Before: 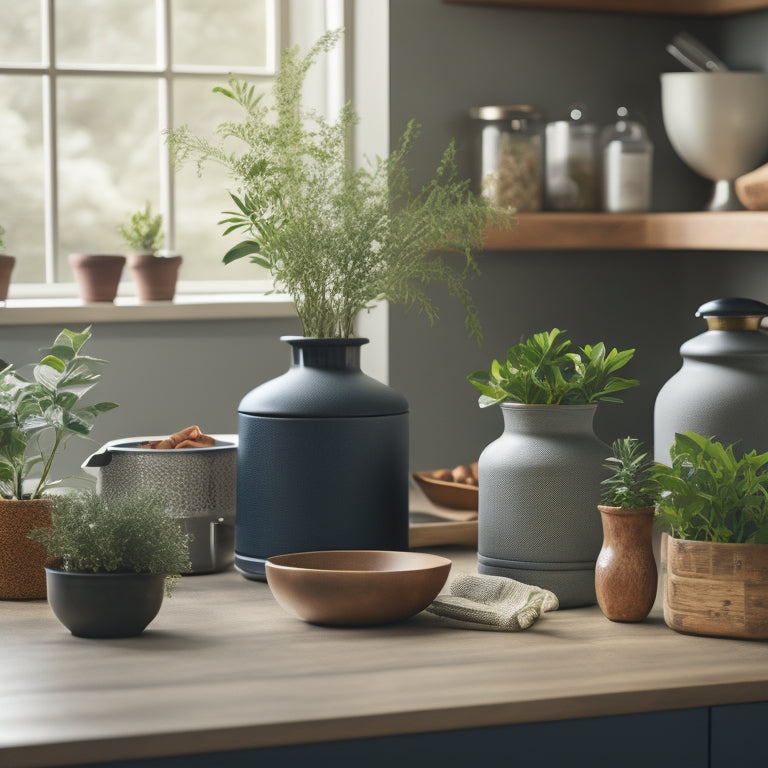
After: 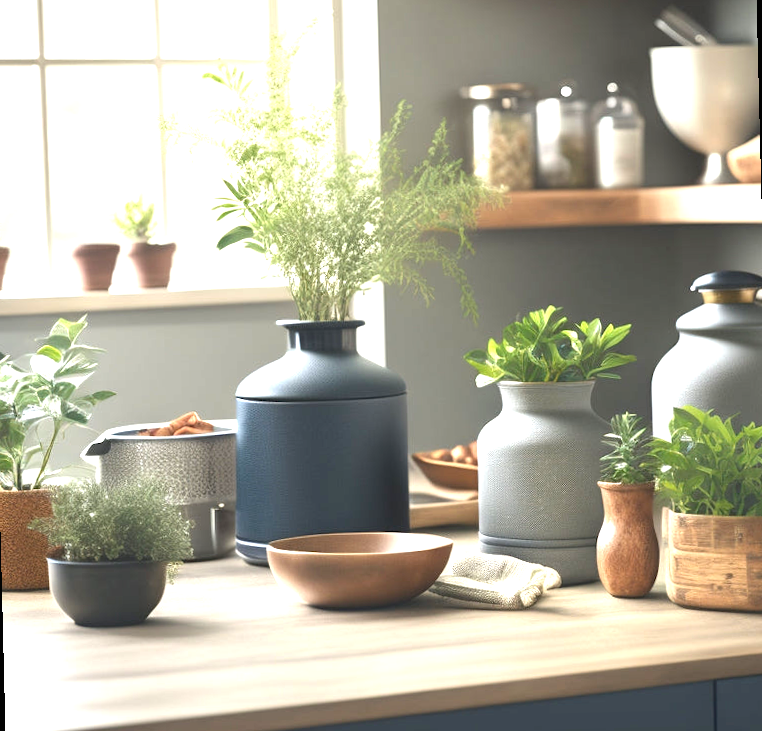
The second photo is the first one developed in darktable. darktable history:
exposure: black level correction 0, exposure 1.45 EV, compensate exposure bias true, compensate highlight preservation false
rotate and perspective: rotation -1.42°, crop left 0.016, crop right 0.984, crop top 0.035, crop bottom 0.965
